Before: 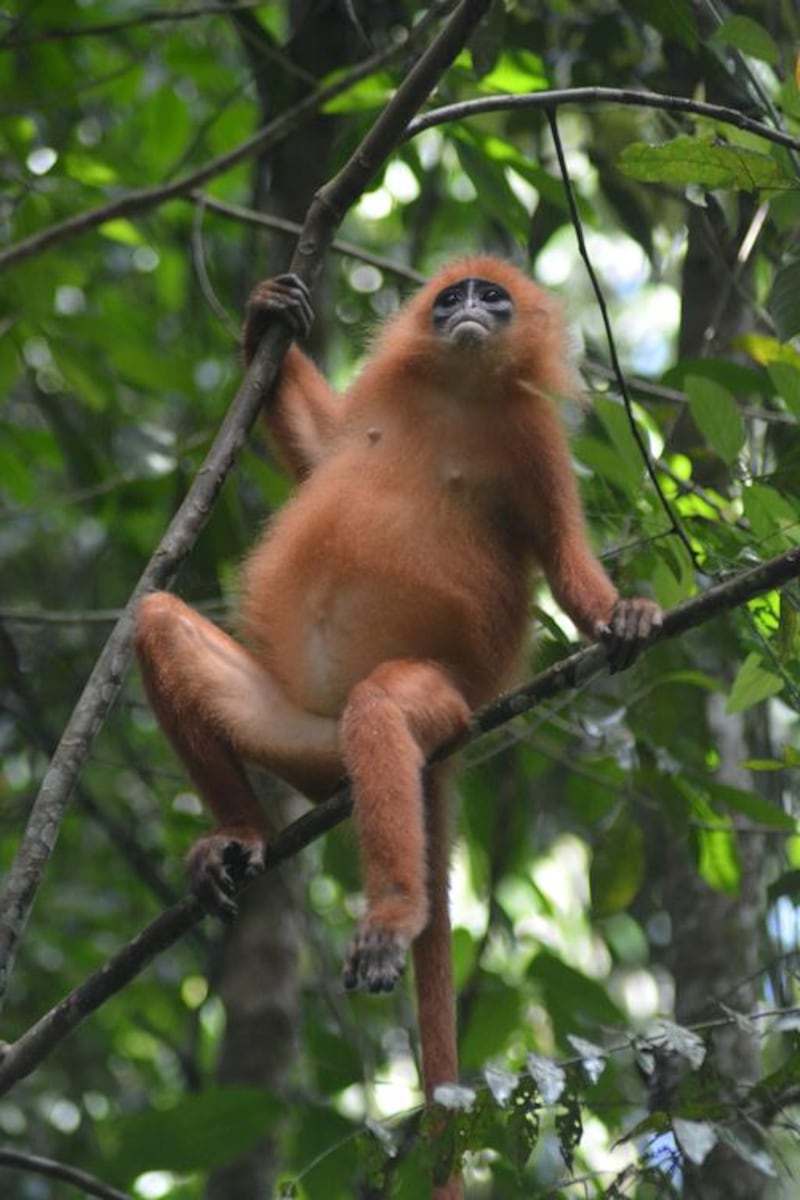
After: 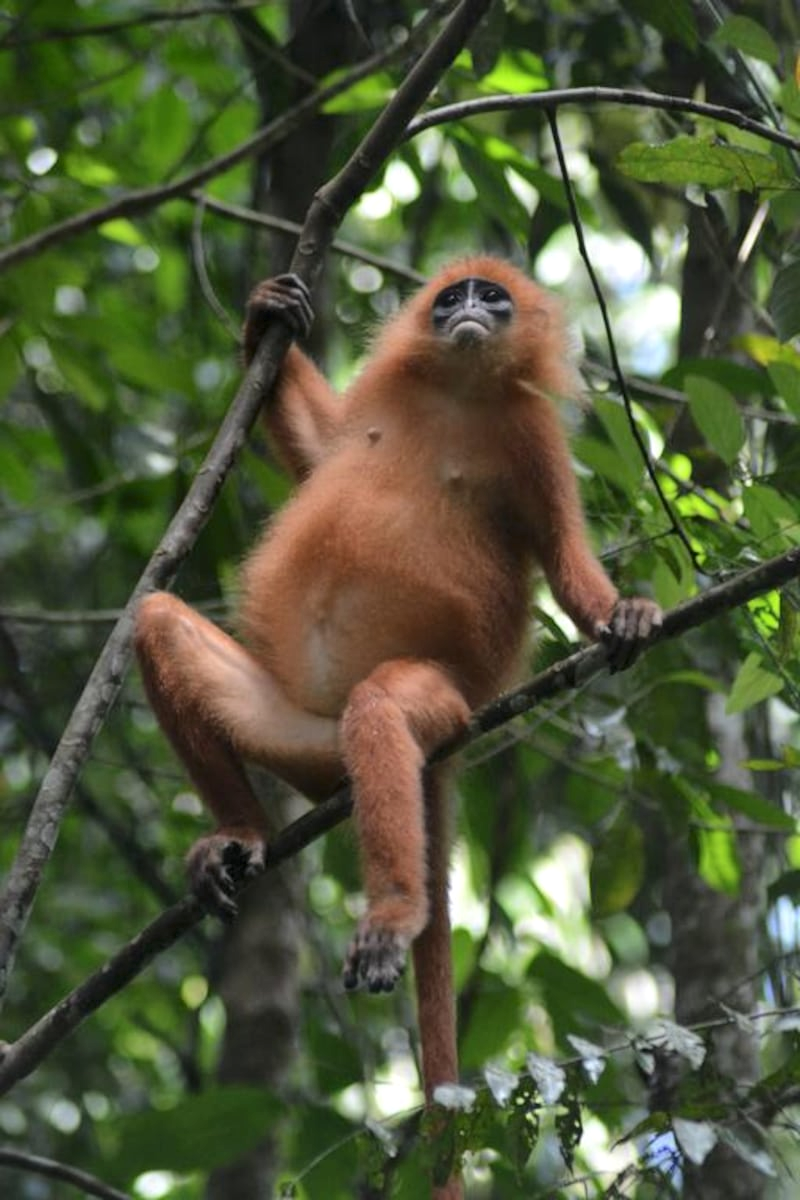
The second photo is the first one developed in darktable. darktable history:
local contrast: mode bilateral grid, contrast 21, coarseness 49, detail 141%, midtone range 0.2
